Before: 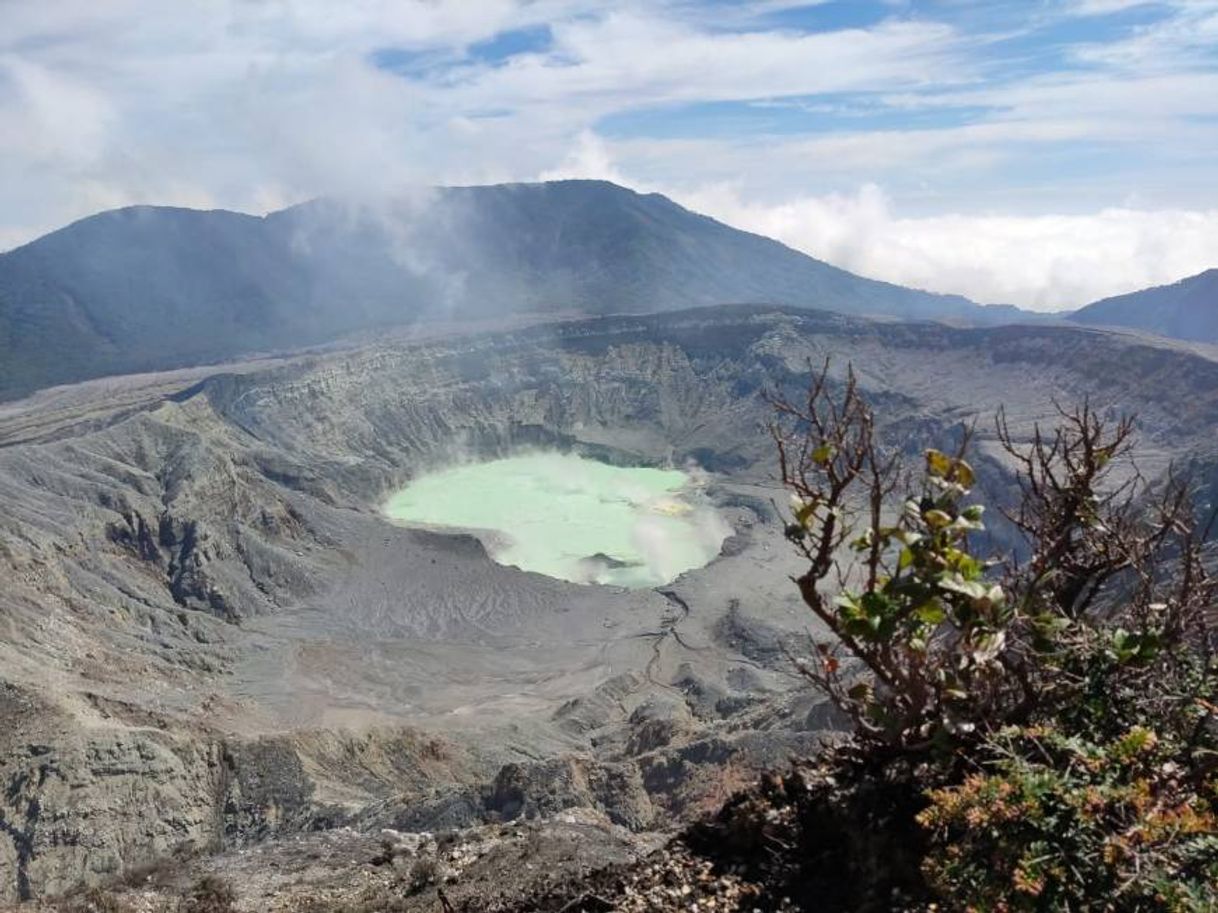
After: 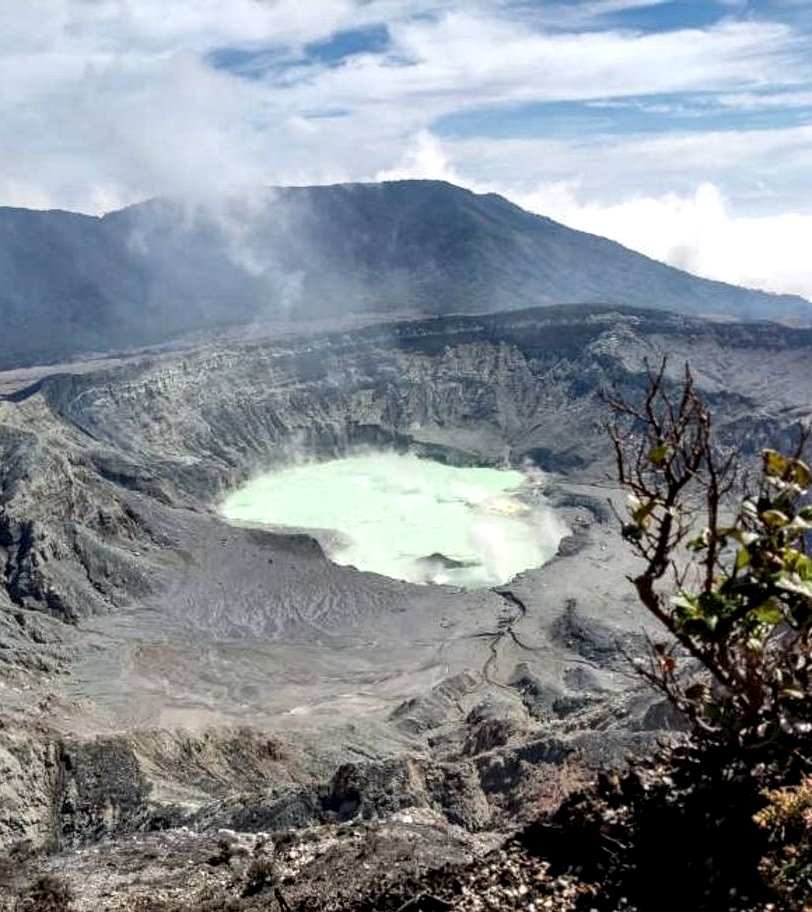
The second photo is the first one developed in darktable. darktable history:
crop and rotate: left 13.423%, right 19.873%
local contrast: highlights 64%, shadows 54%, detail 168%, midtone range 0.521
